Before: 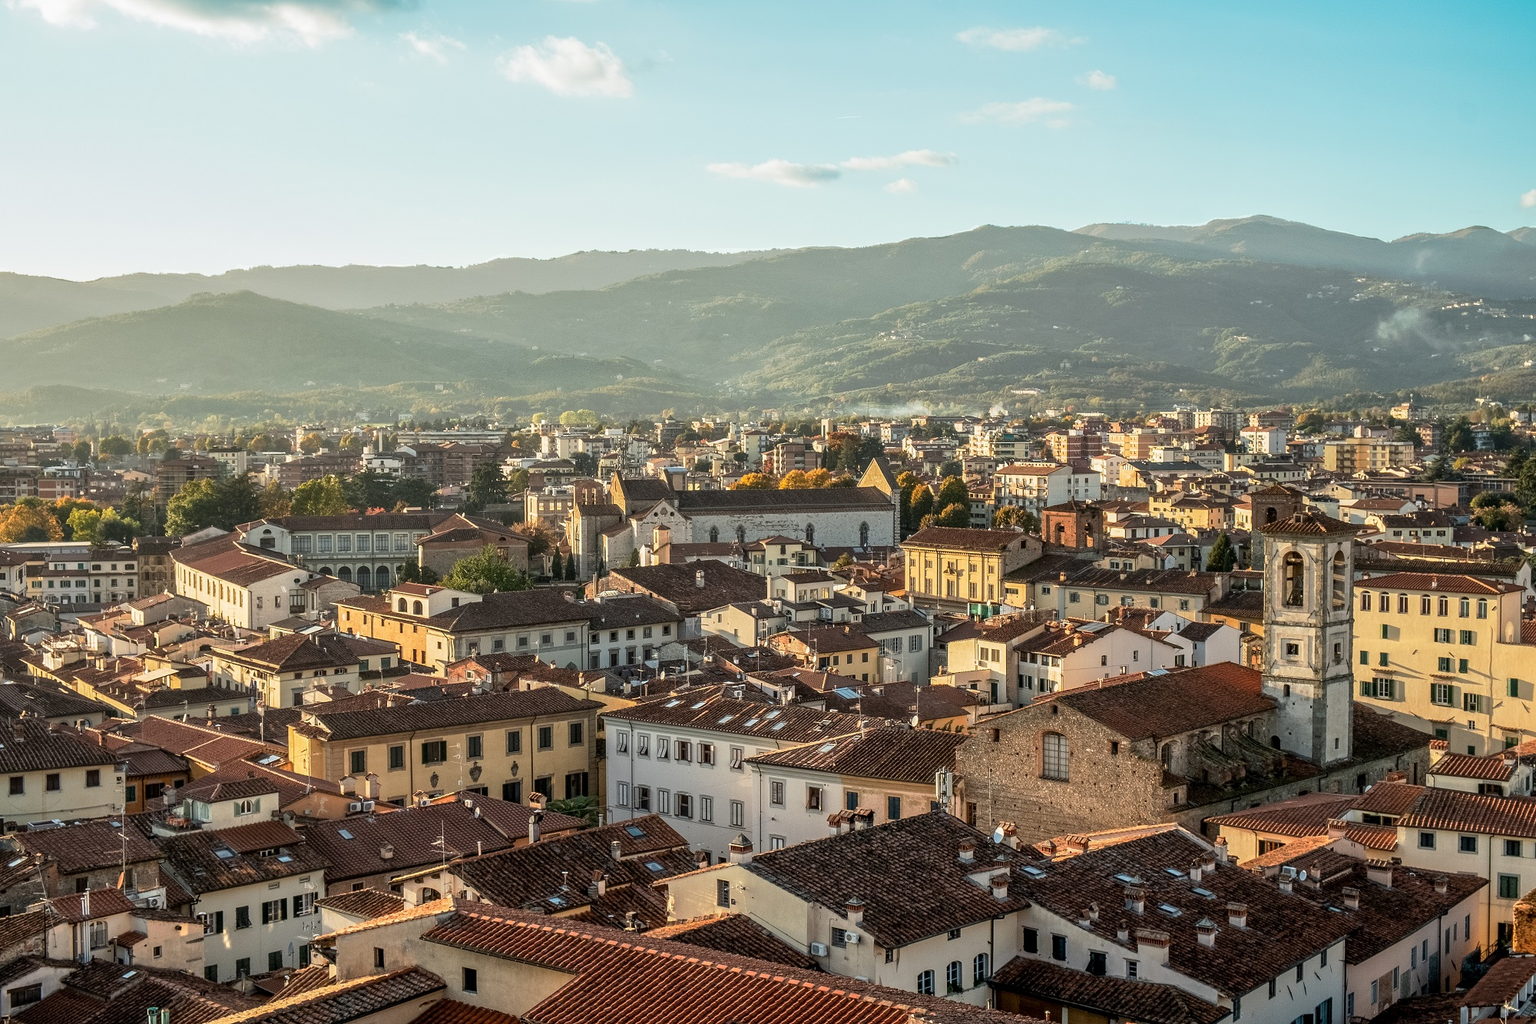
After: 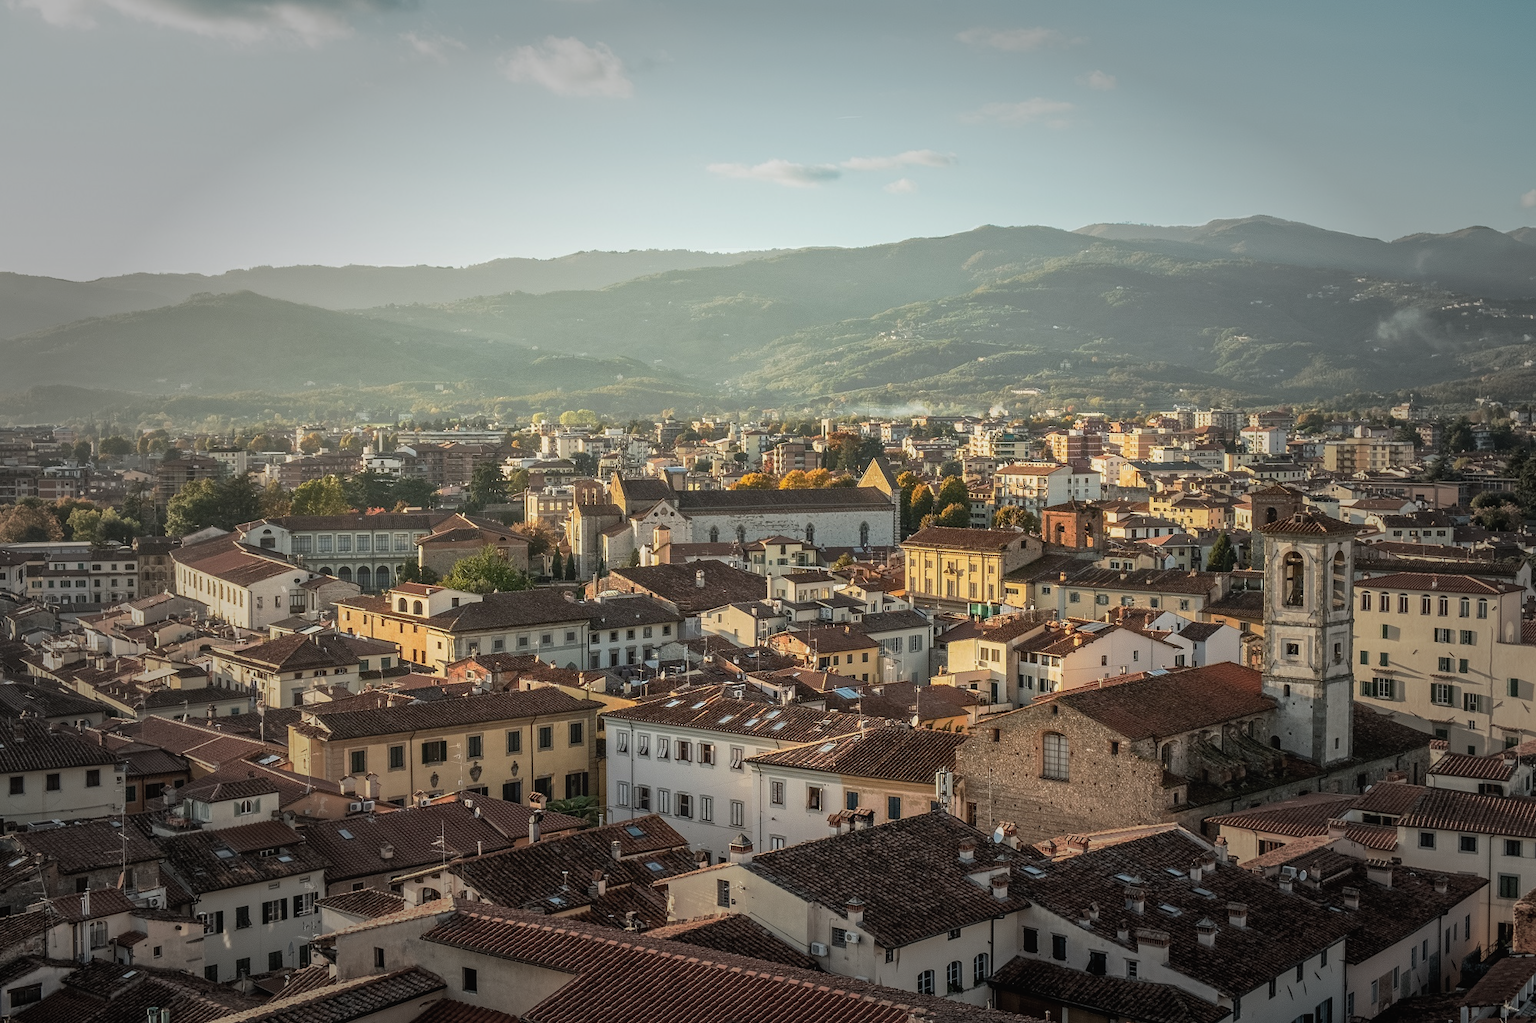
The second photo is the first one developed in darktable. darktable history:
vignetting: fall-off start 48.41%, automatic ratio true, width/height ratio 1.29, unbound false
contrast equalizer: octaves 7, y [[0.6 ×6], [0.55 ×6], [0 ×6], [0 ×6], [0 ×6]], mix -0.3
